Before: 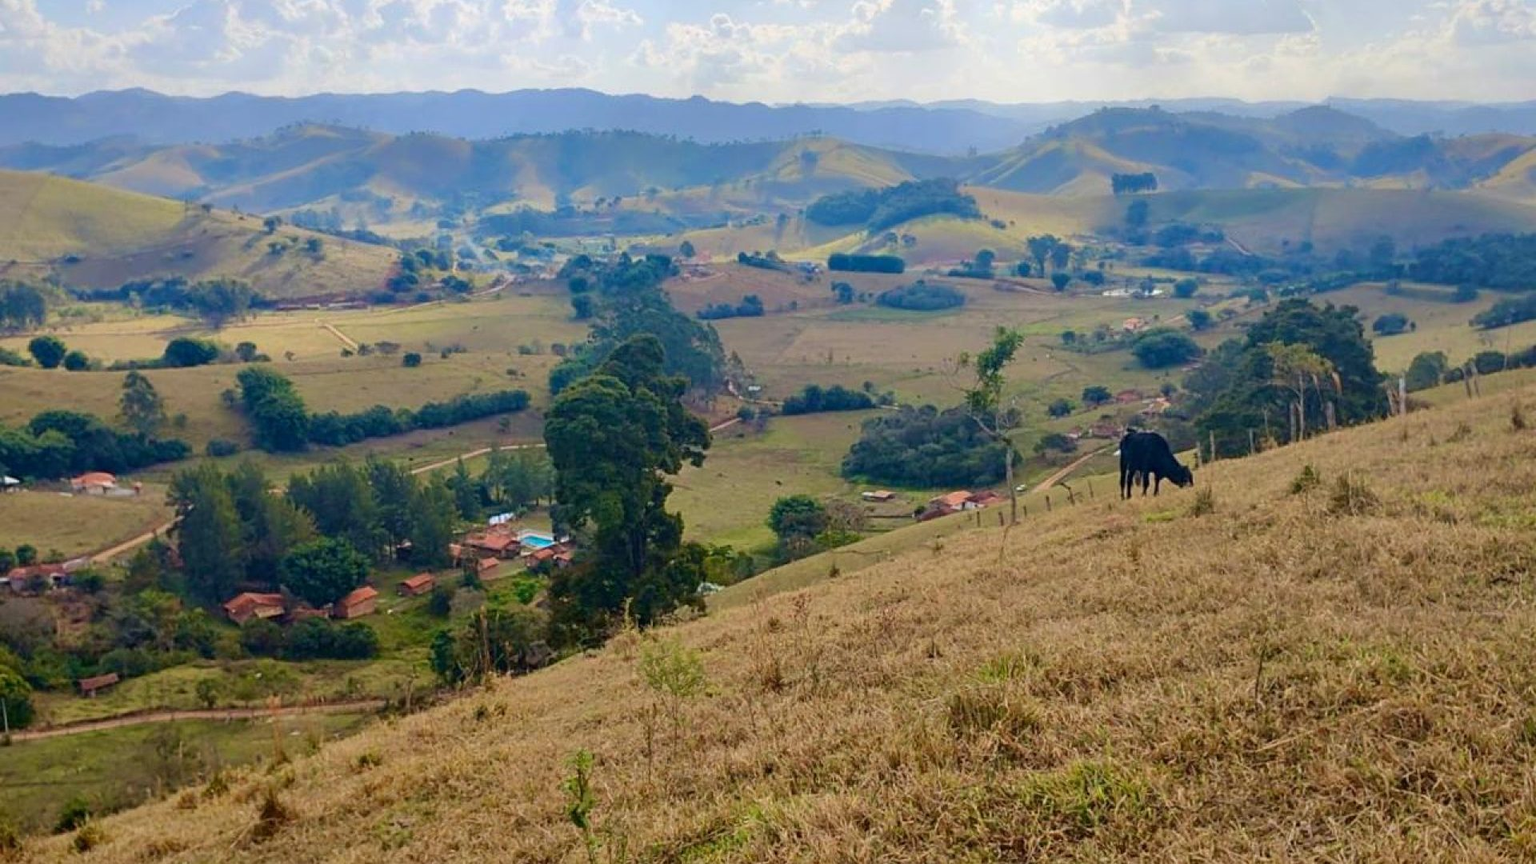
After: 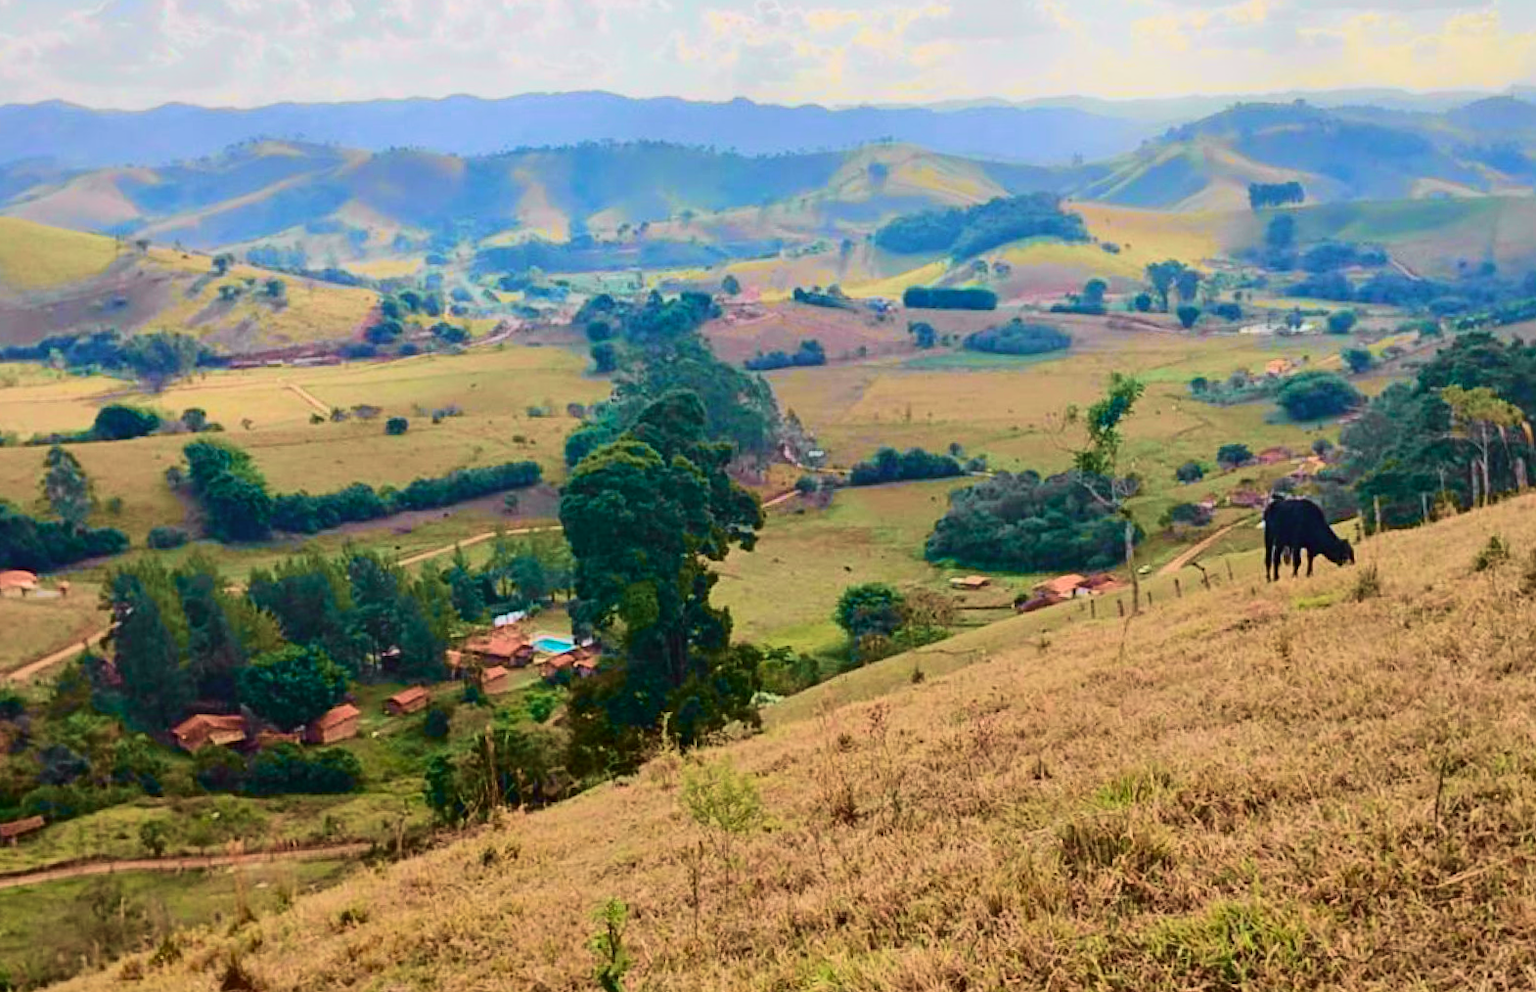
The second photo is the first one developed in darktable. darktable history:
crop and rotate: angle 1°, left 4.281%, top 0.642%, right 11.383%, bottom 2.486%
tone curve: curves: ch0 [(0, 0.006) (0.184, 0.172) (0.405, 0.46) (0.456, 0.528) (0.634, 0.728) (0.877, 0.89) (0.984, 0.935)]; ch1 [(0, 0) (0.443, 0.43) (0.492, 0.495) (0.566, 0.582) (0.595, 0.606) (0.608, 0.609) (0.65, 0.677) (1, 1)]; ch2 [(0, 0) (0.33, 0.301) (0.421, 0.443) (0.447, 0.489) (0.492, 0.495) (0.537, 0.583) (0.586, 0.591) (0.663, 0.686) (1, 1)], color space Lab, independent channels, preserve colors none
velvia: strength 45%
